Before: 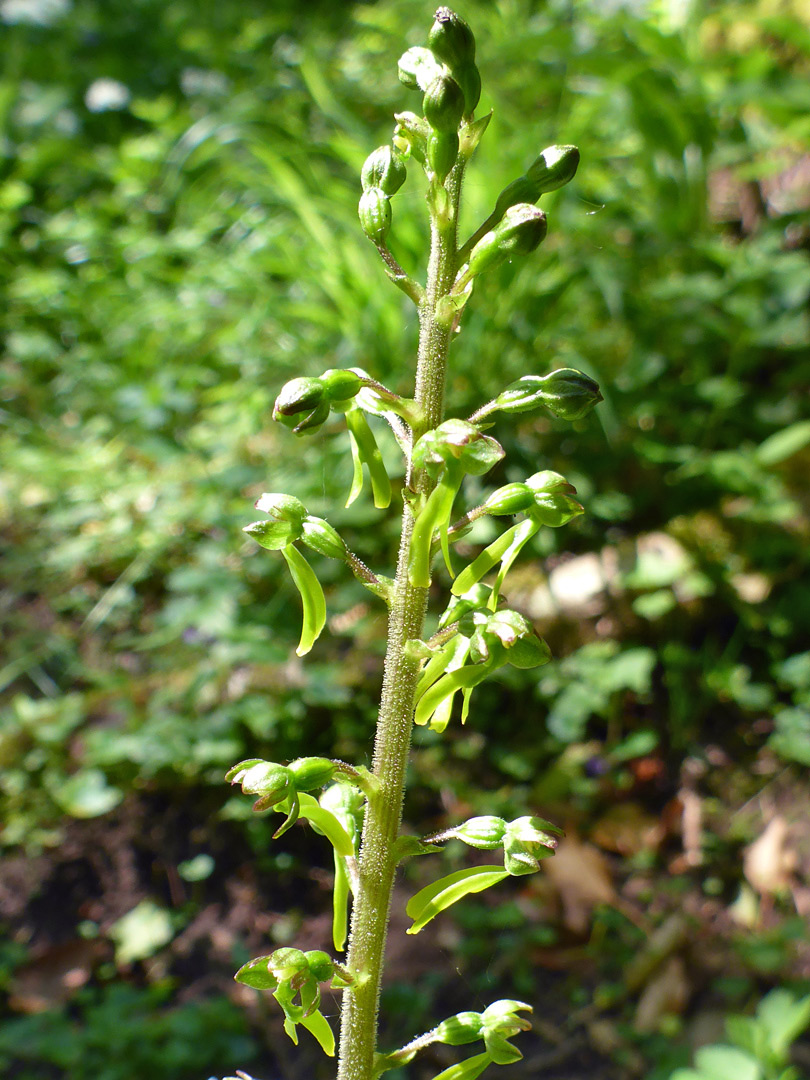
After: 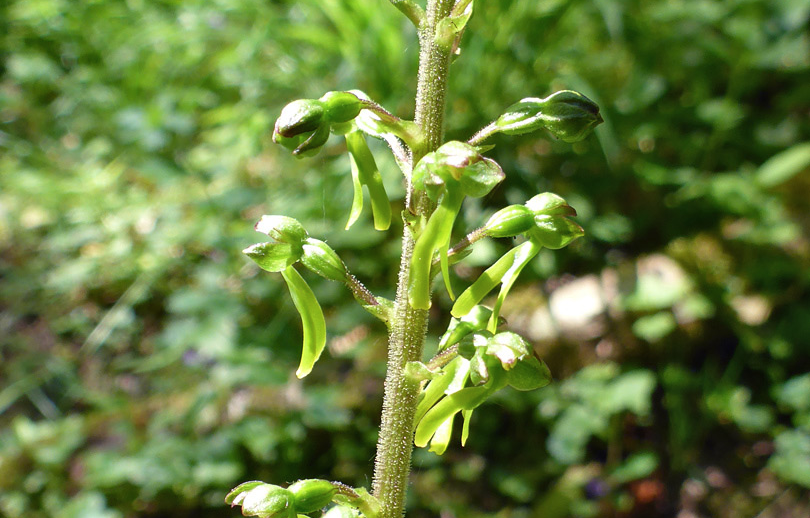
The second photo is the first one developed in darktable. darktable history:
contrast brightness saturation: saturation -0.051
crop and rotate: top 25.813%, bottom 26.137%
